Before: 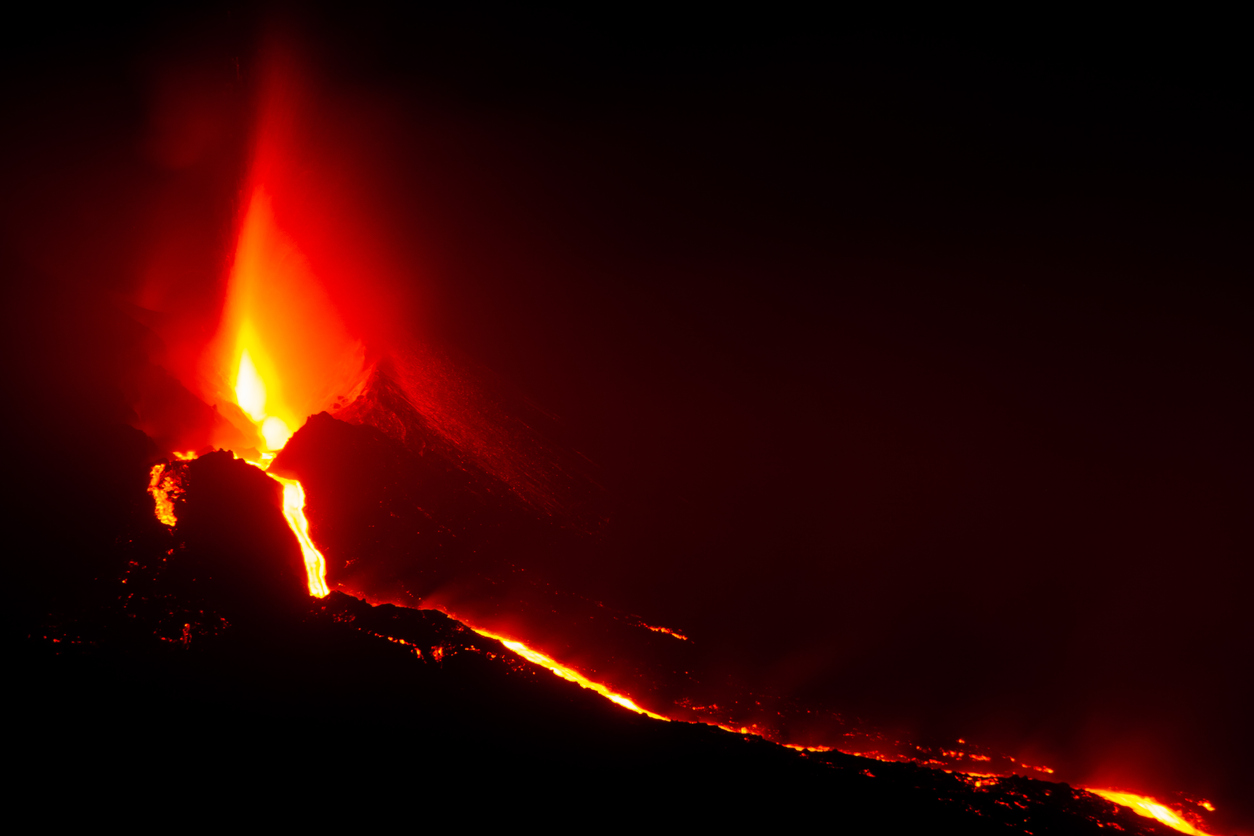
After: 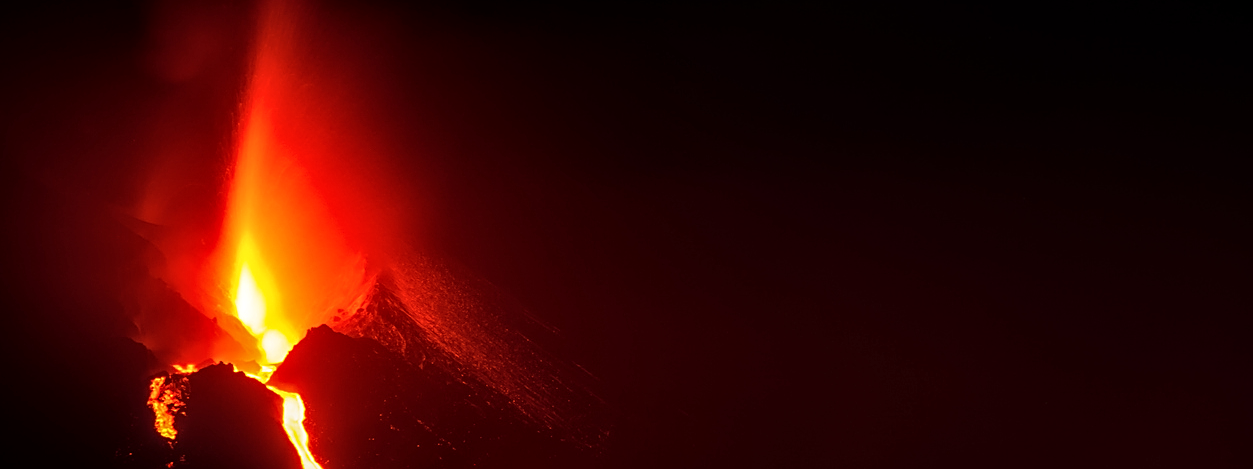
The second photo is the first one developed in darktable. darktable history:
sharpen: on, module defaults
crop and rotate: top 10.605%, bottom 33.274%
local contrast: on, module defaults
